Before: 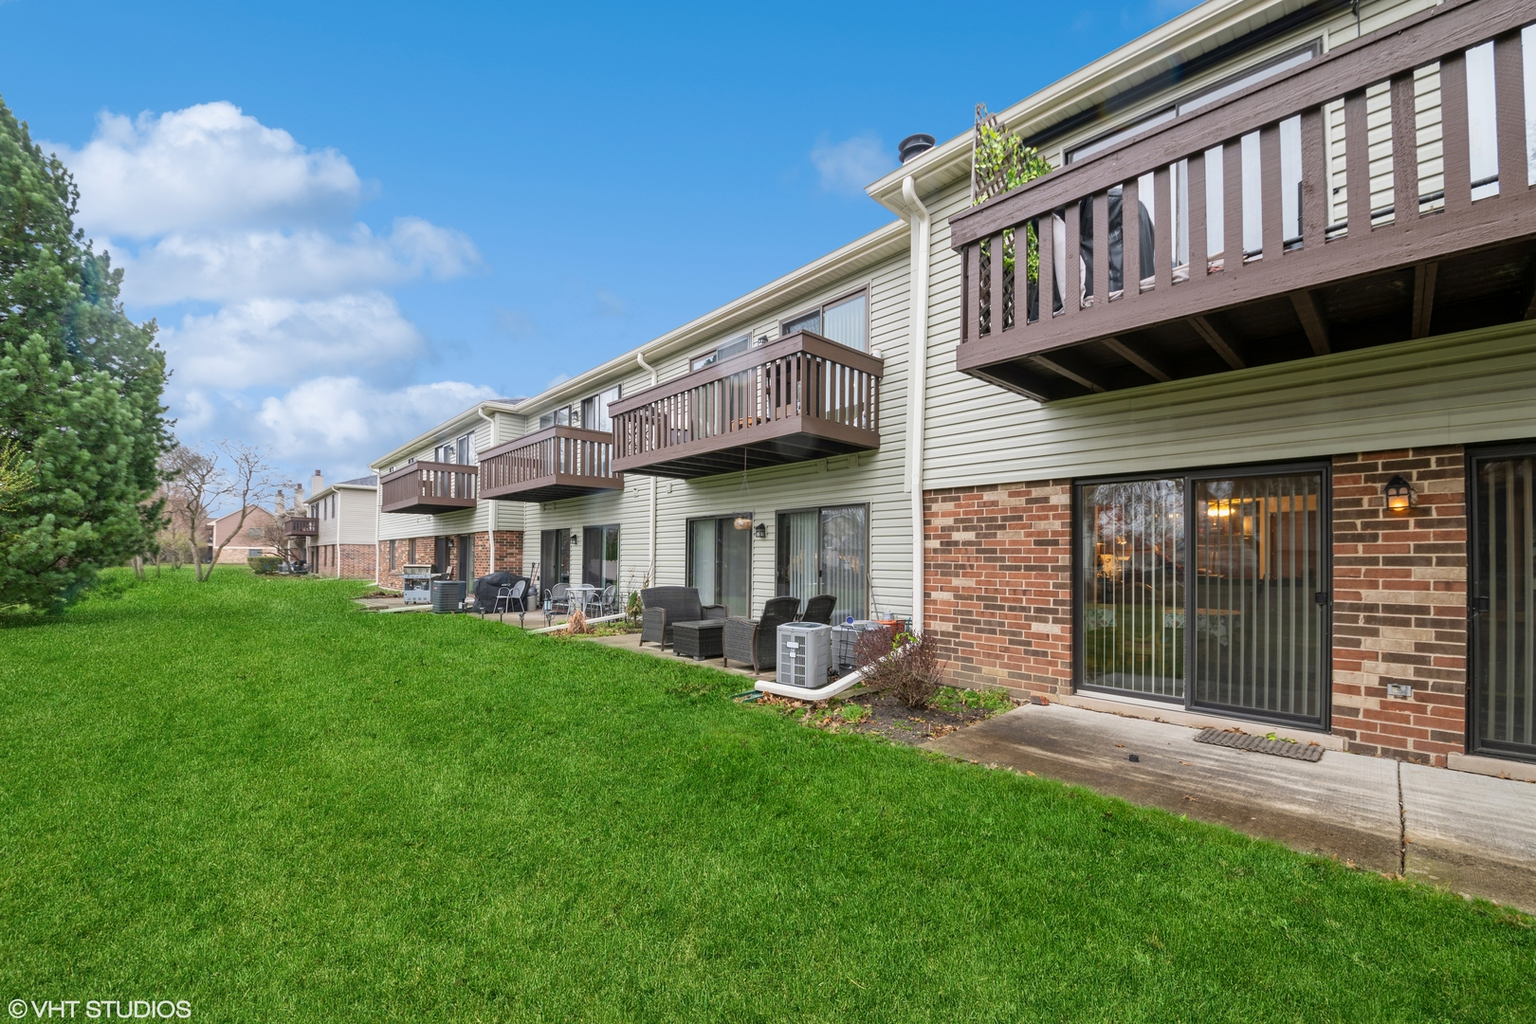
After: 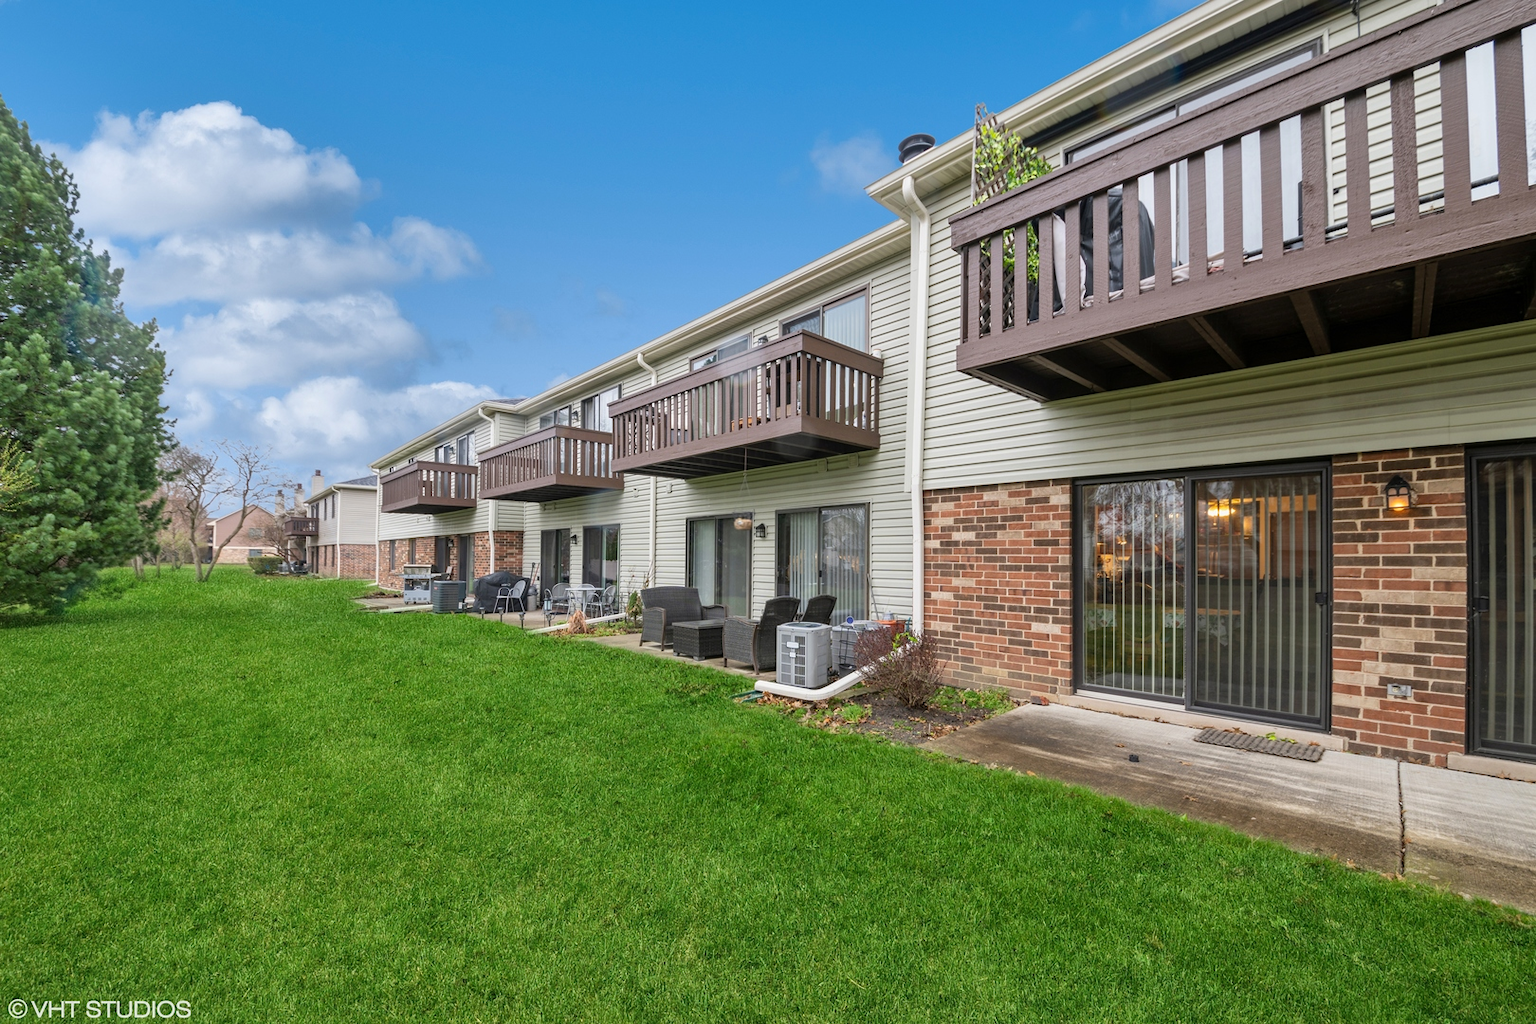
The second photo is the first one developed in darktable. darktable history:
shadows and highlights: radius 116.31, shadows 42.3, highlights -61.66, soften with gaussian
